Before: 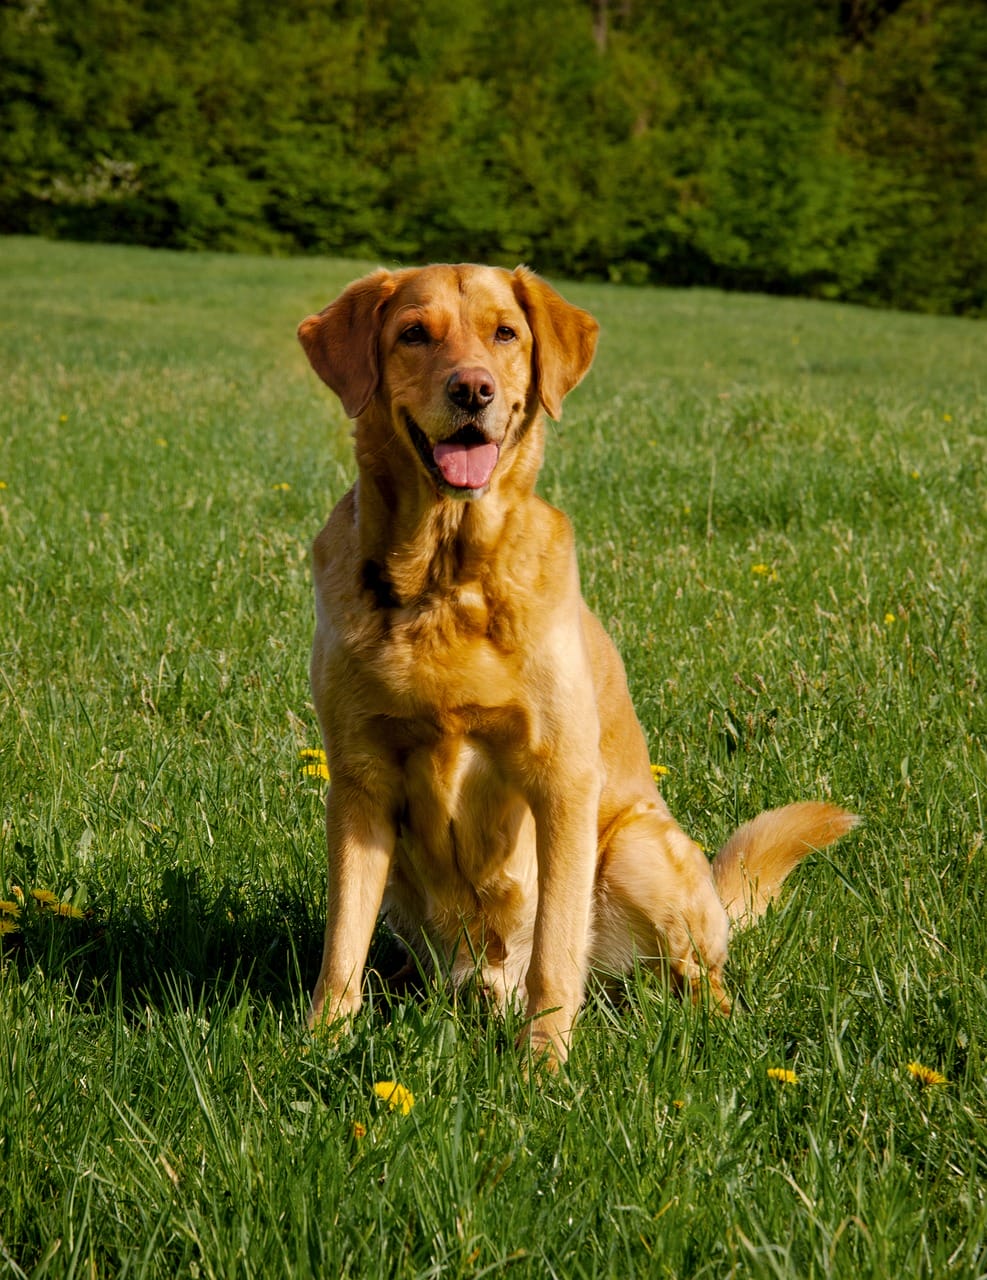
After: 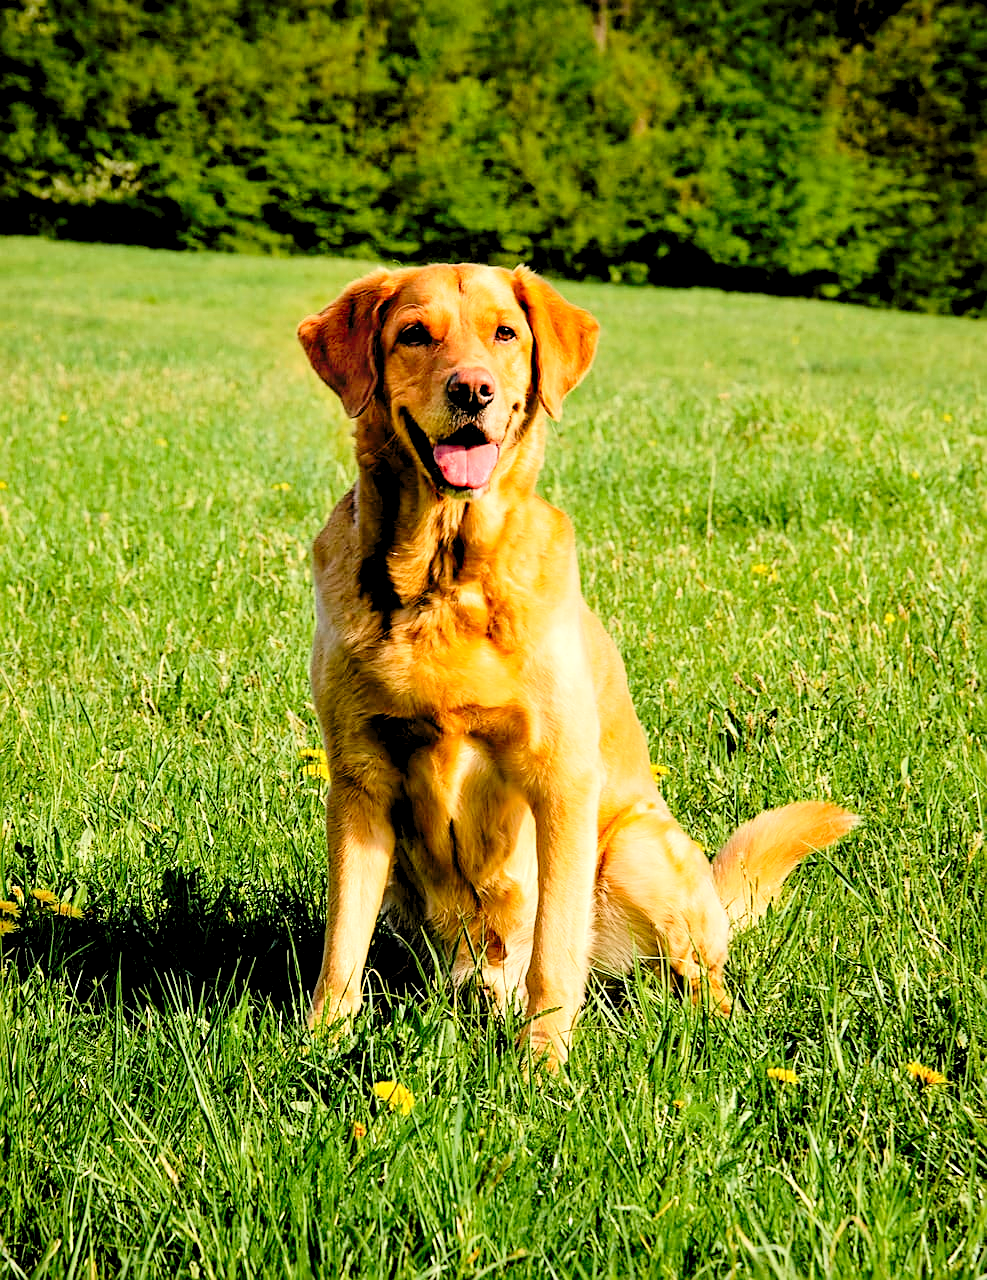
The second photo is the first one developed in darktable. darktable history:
sharpen: on, module defaults
filmic rgb: black relative exposure -5 EV, hardness 2.88, contrast 1.3
levels: levels [0.008, 0.318, 0.836]
